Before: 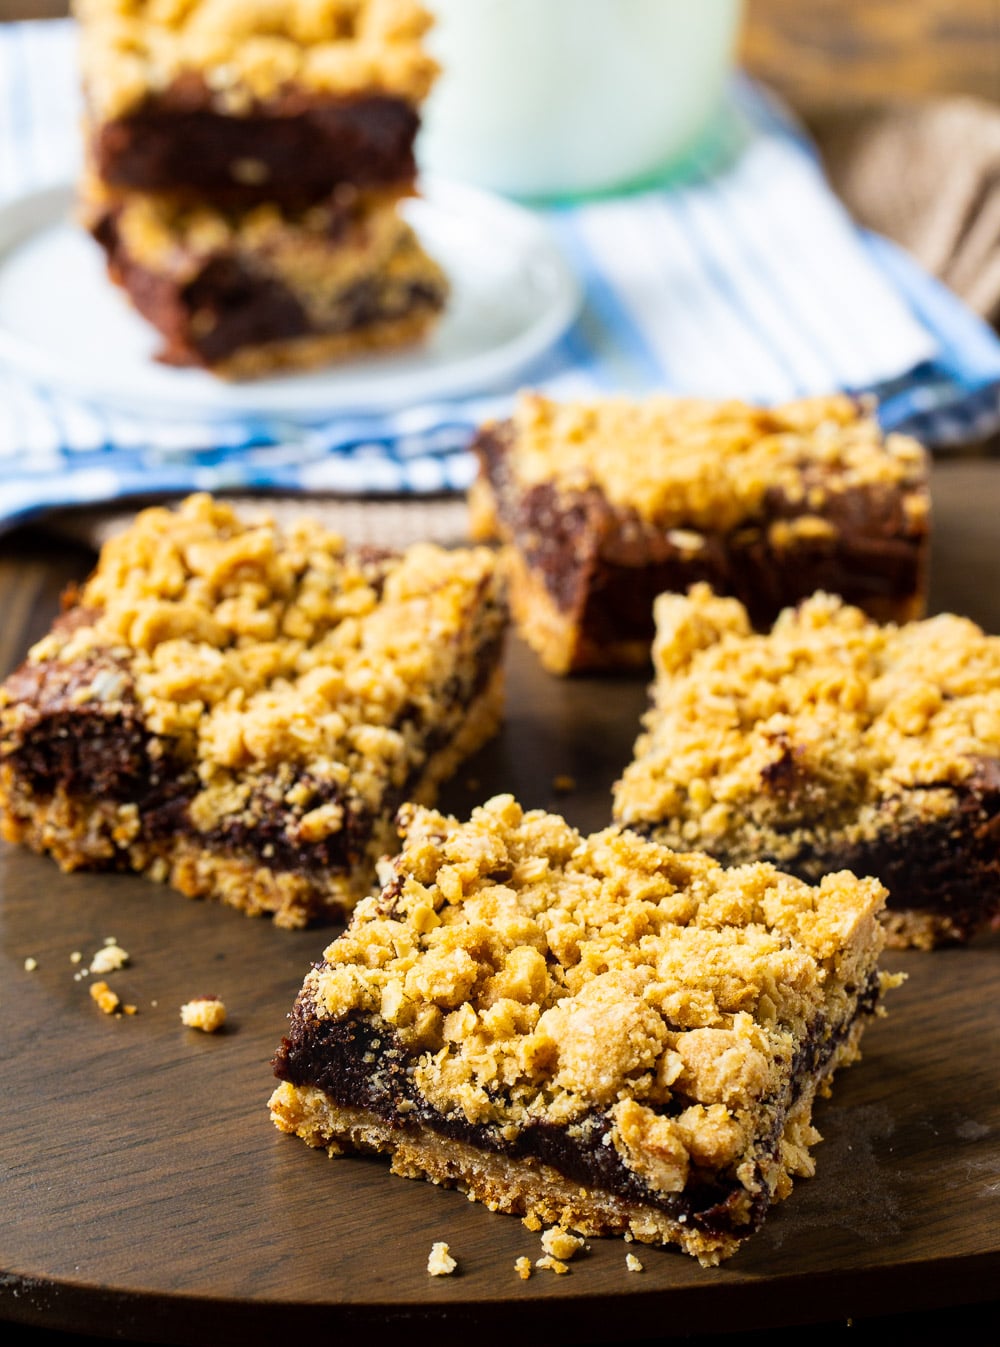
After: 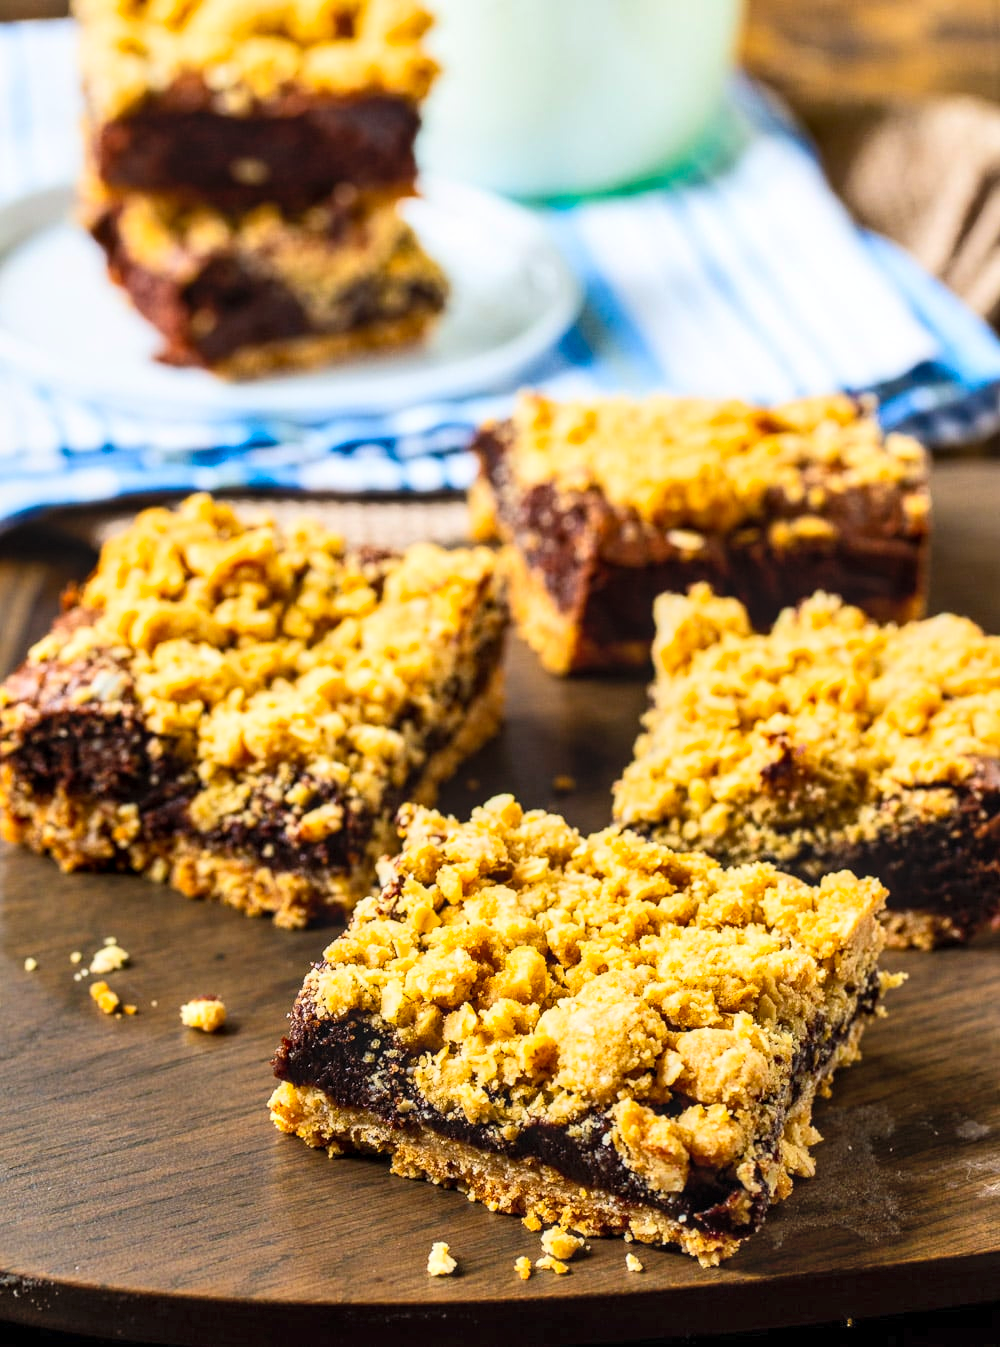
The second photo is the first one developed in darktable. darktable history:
local contrast: on, module defaults
shadows and highlights: shadows 52.67, soften with gaussian
contrast brightness saturation: contrast 0.2, brightness 0.161, saturation 0.221
